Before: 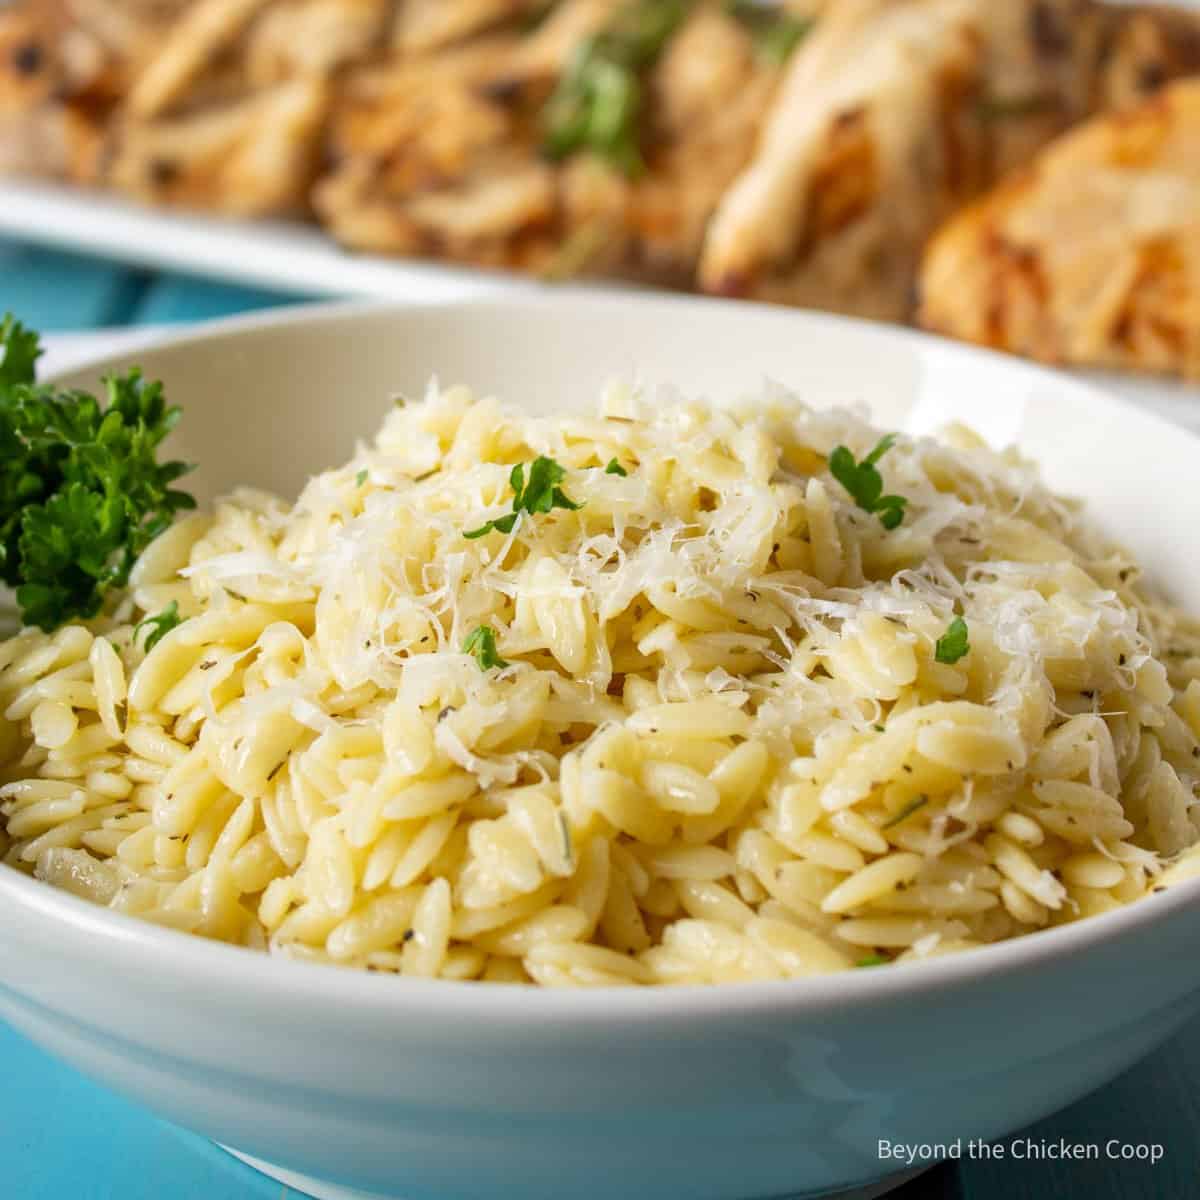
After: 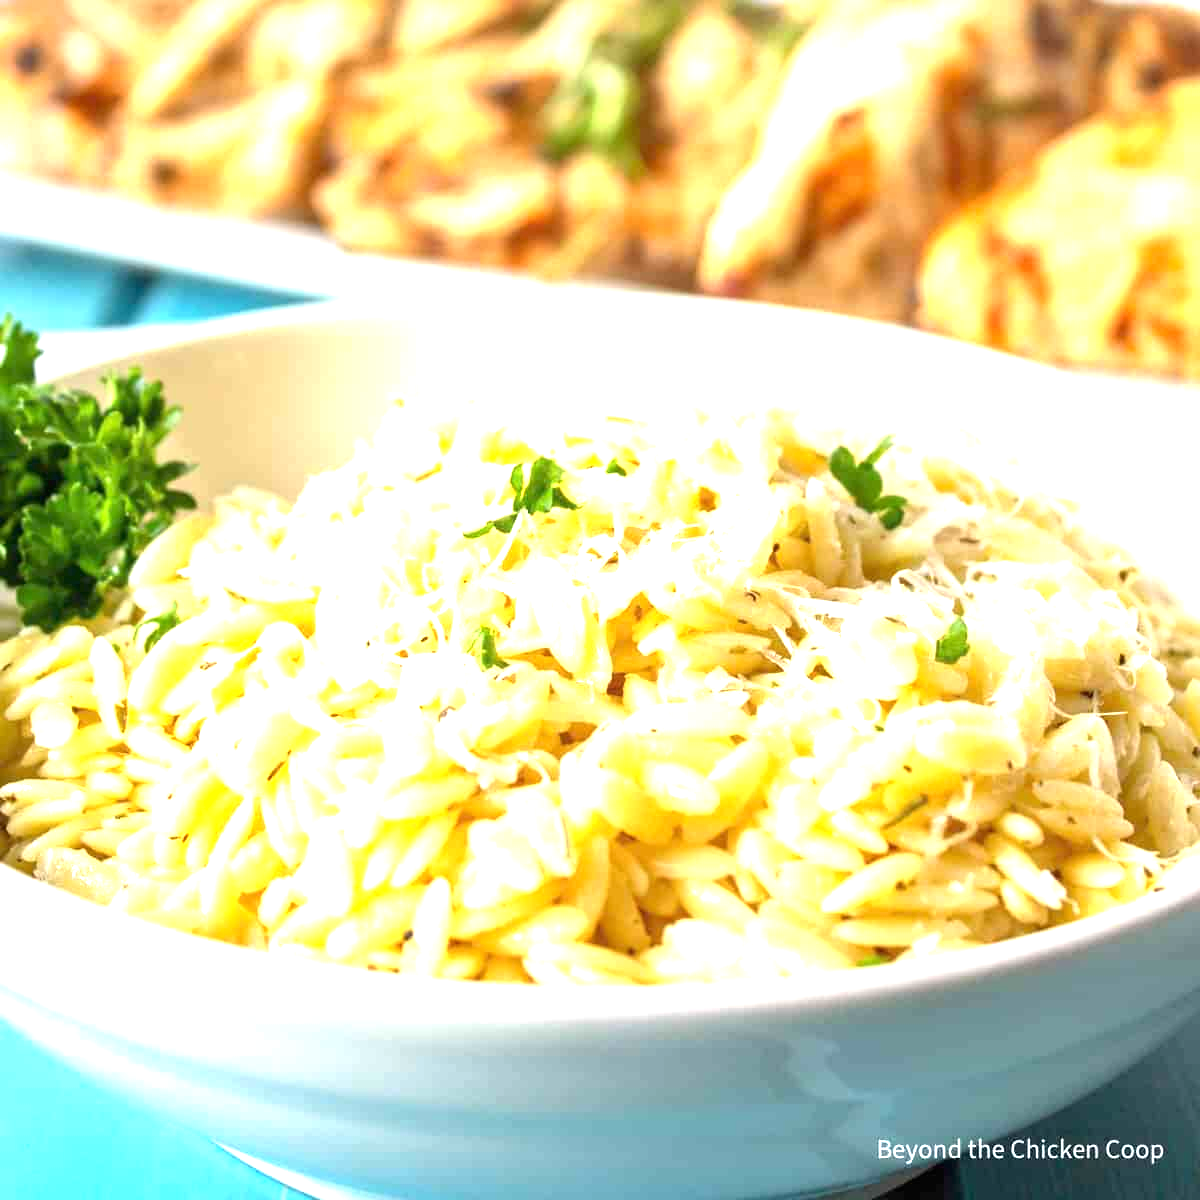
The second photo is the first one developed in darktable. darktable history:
exposure: black level correction 0, exposure 1.572 EV, compensate highlight preservation false
